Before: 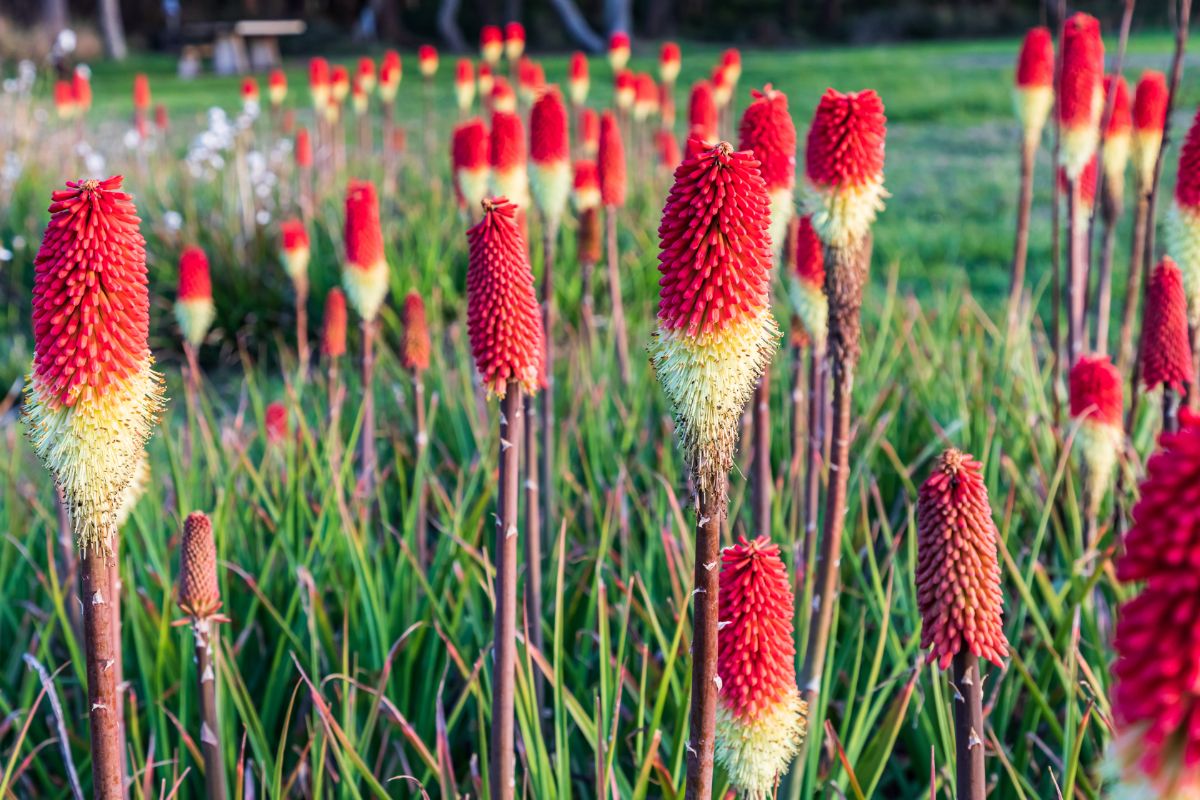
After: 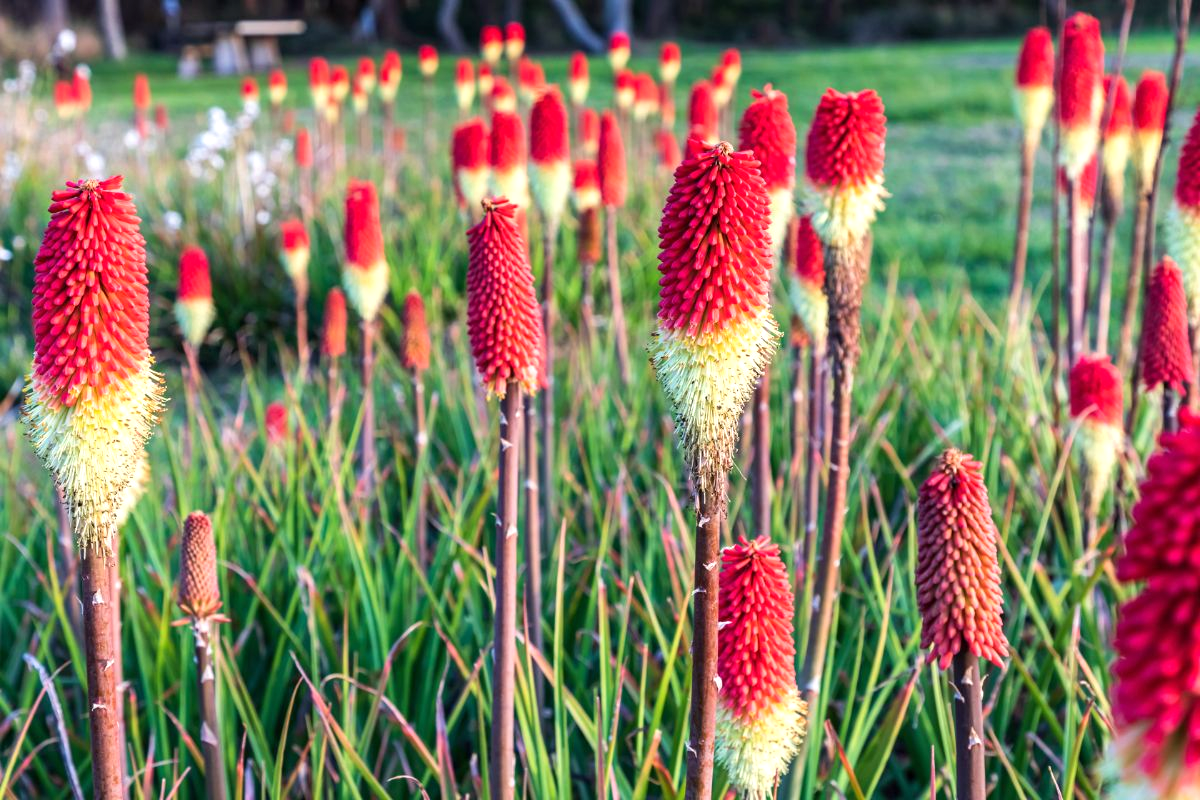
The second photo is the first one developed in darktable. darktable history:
exposure: exposure 0.372 EV, compensate highlight preservation false
